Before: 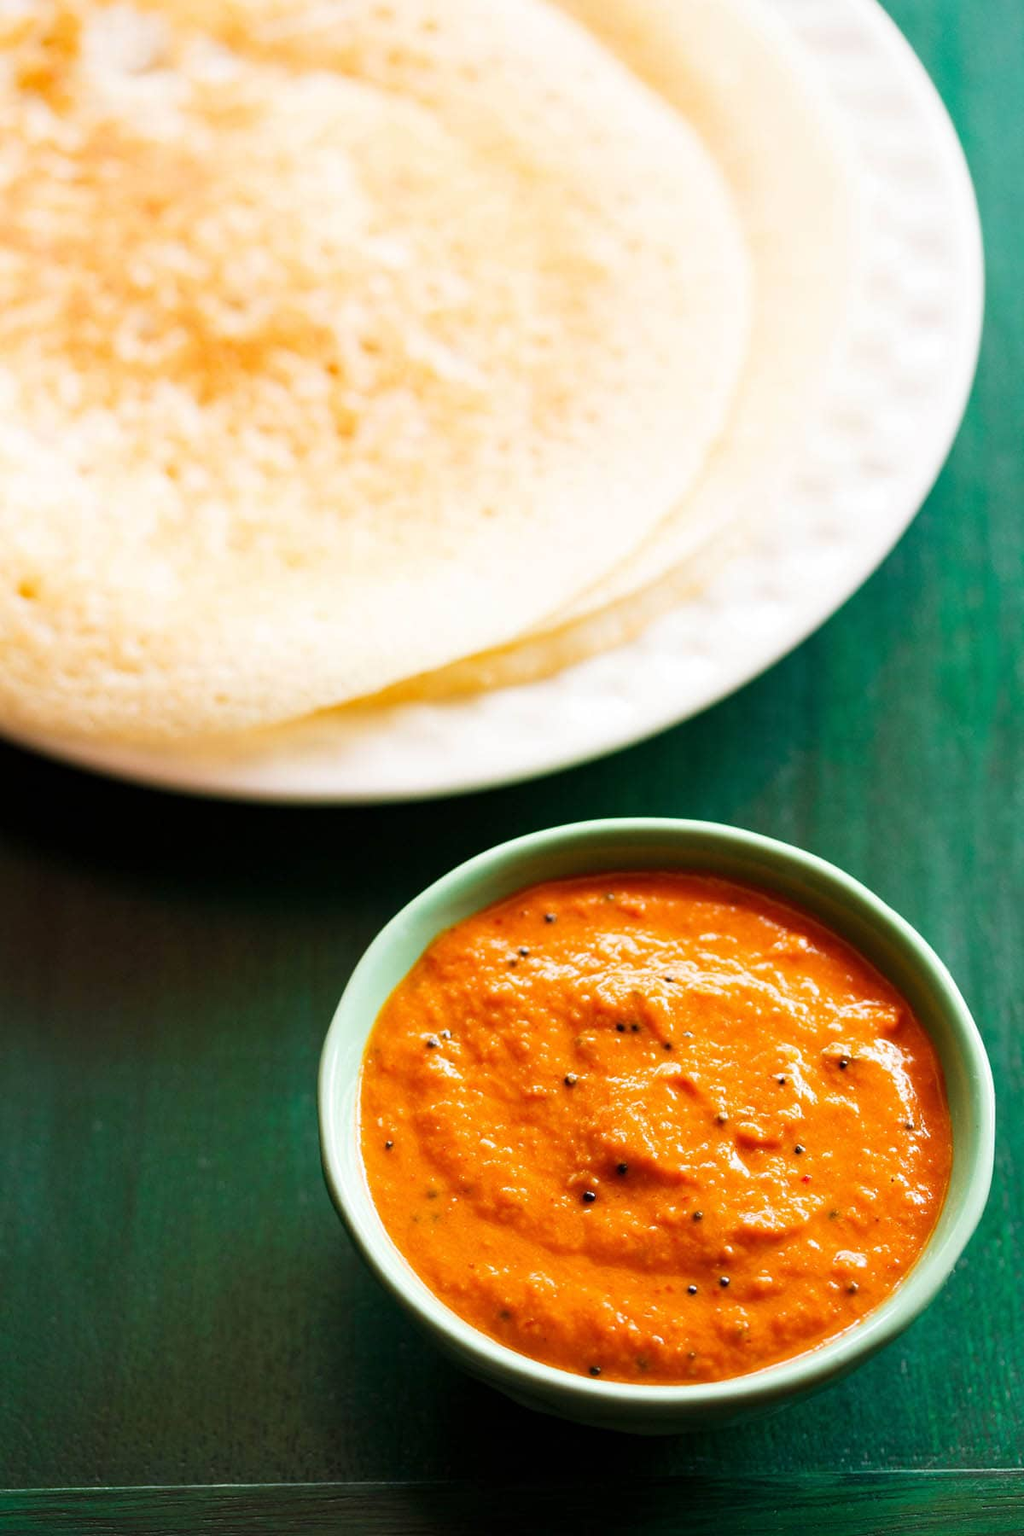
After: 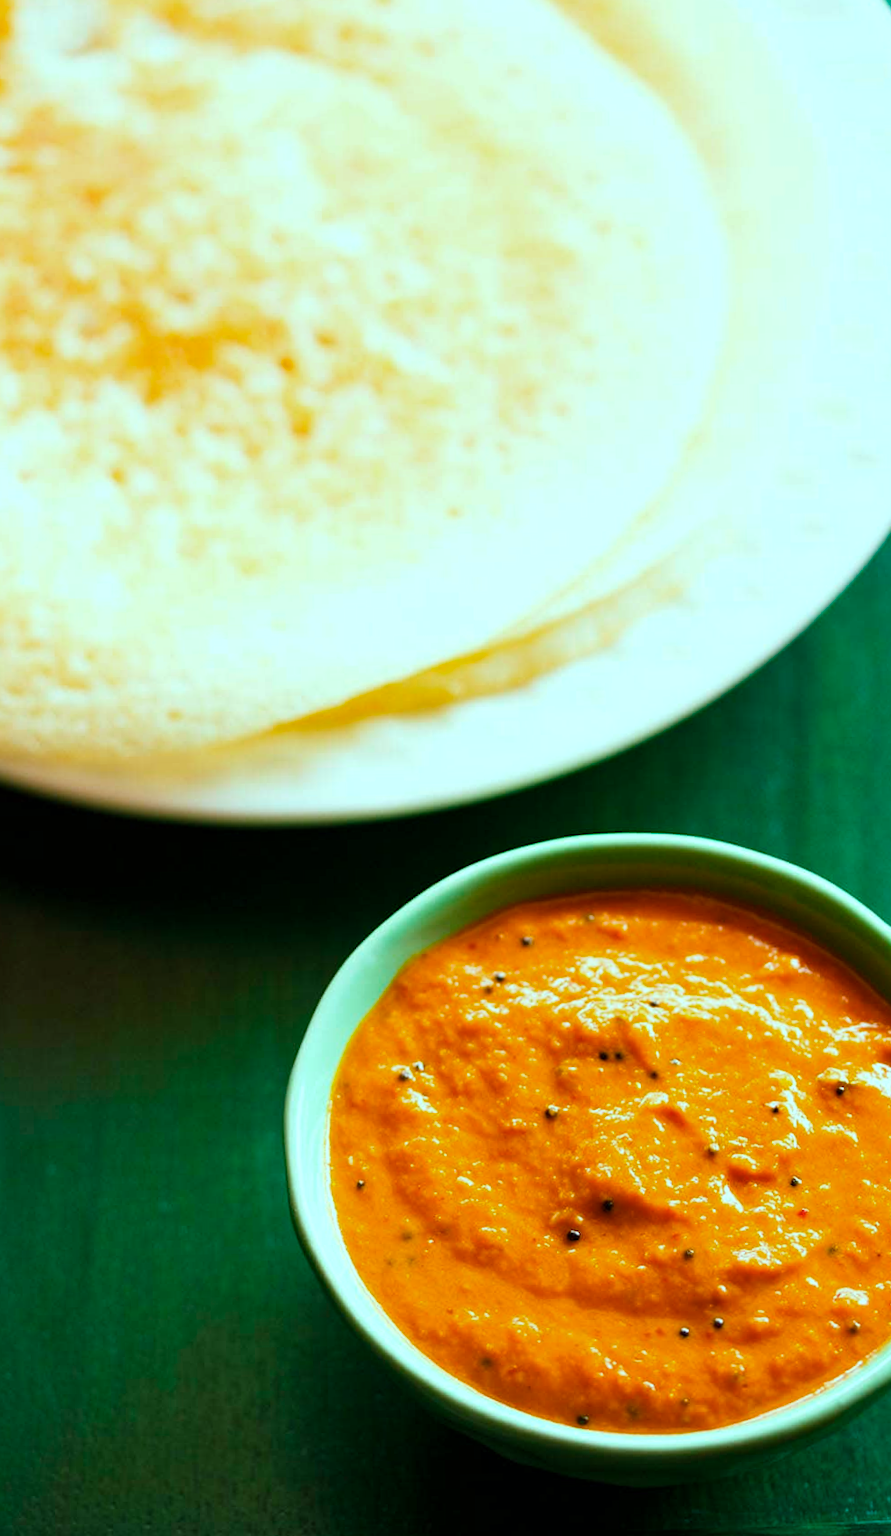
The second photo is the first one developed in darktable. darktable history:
crop and rotate: angle 1°, left 4.281%, top 0.642%, right 11.383%, bottom 2.486%
color balance rgb: shadows lift › chroma 11.71%, shadows lift › hue 133.46°, highlights gain › chroma 4%, highlights gain › hue 200.2°, perceptual saturation grading › global saturation 18.05%
